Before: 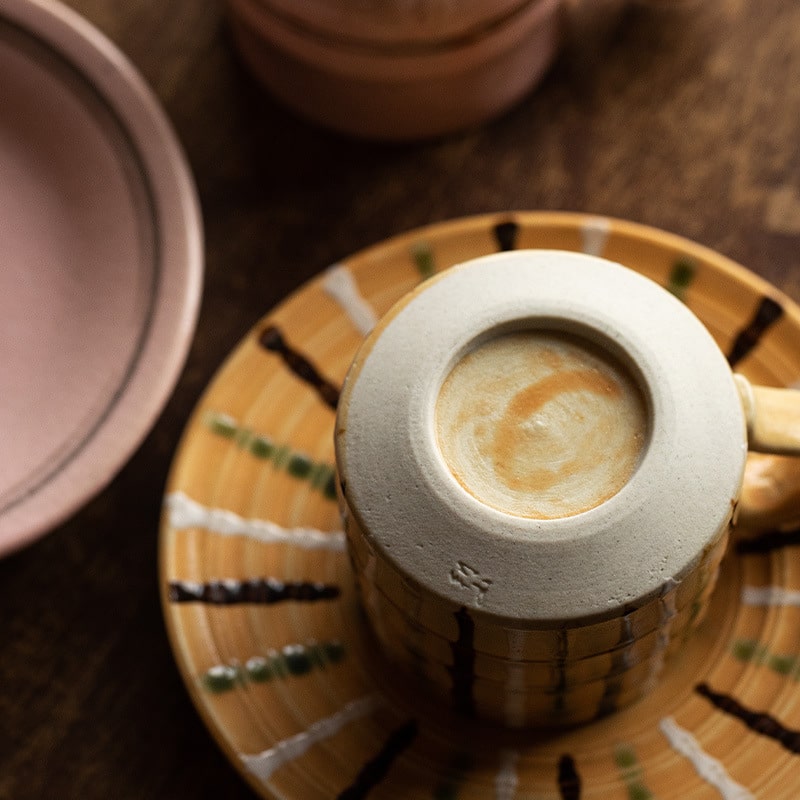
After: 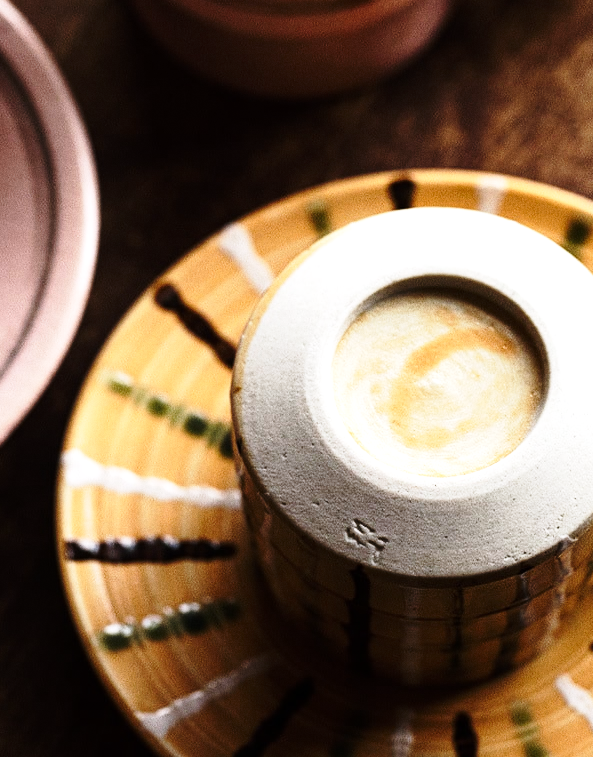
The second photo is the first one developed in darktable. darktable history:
base curve: curves: ch0 [(0, 0) (0.028, 0.03) (0.121, 0.232) (0.46, 0.748) (0.859, 0.968) (1, 1)], preserve colors none
color calibration: illuminant as shot in camera, x 0.358, y 0.373, temperature 4628.91 K
tone equalizer: -8 EV -0.75 EV, -7 EV -0.7 EV, -6 EV -0.6 EV, -5 EV -0.4 EV, -3 EV 0.4 EV, -2 EV 0.6 EV, -1 EV 0.7 EV, +0 EV 0.75 EV, edges refinement/feathering 500, mask exposure compensation -1.57 EV, preserve details no
crop and rotate: left 13.15%, top 5.251%, right 12.609%
grain: coarseness 0.09 ISO
